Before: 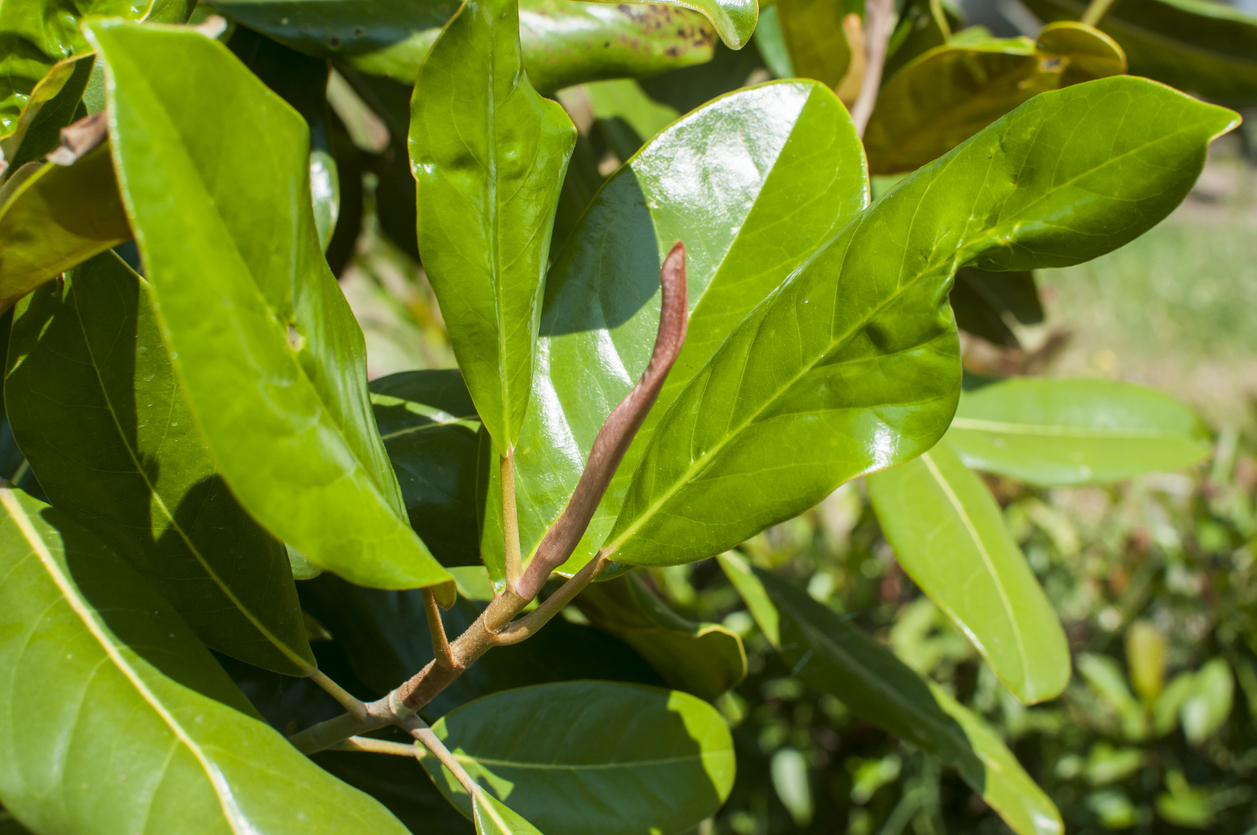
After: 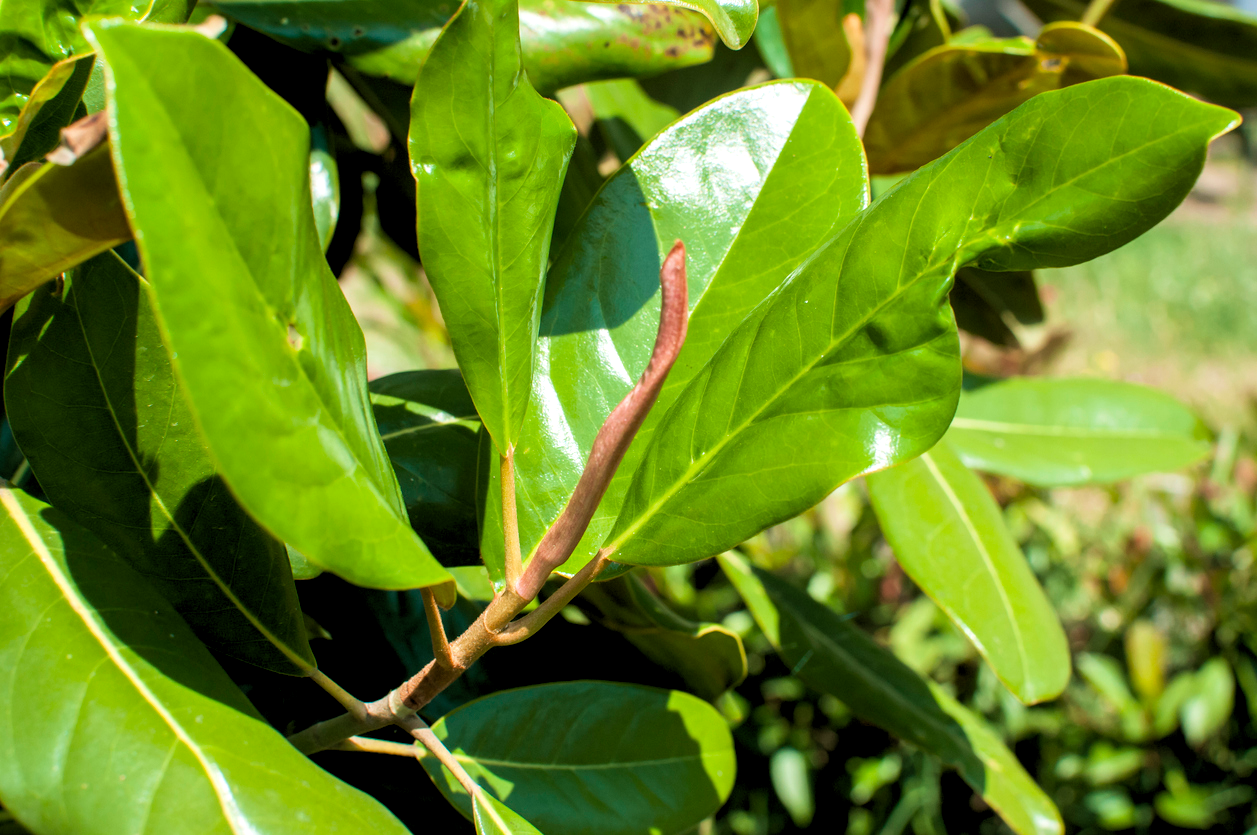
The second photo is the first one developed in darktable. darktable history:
rgb levels: levels [[0.01, 0.419, 0.839], [0, 0.5, 1], [0, 0.5, 1]]
velvia: on, module defaults
